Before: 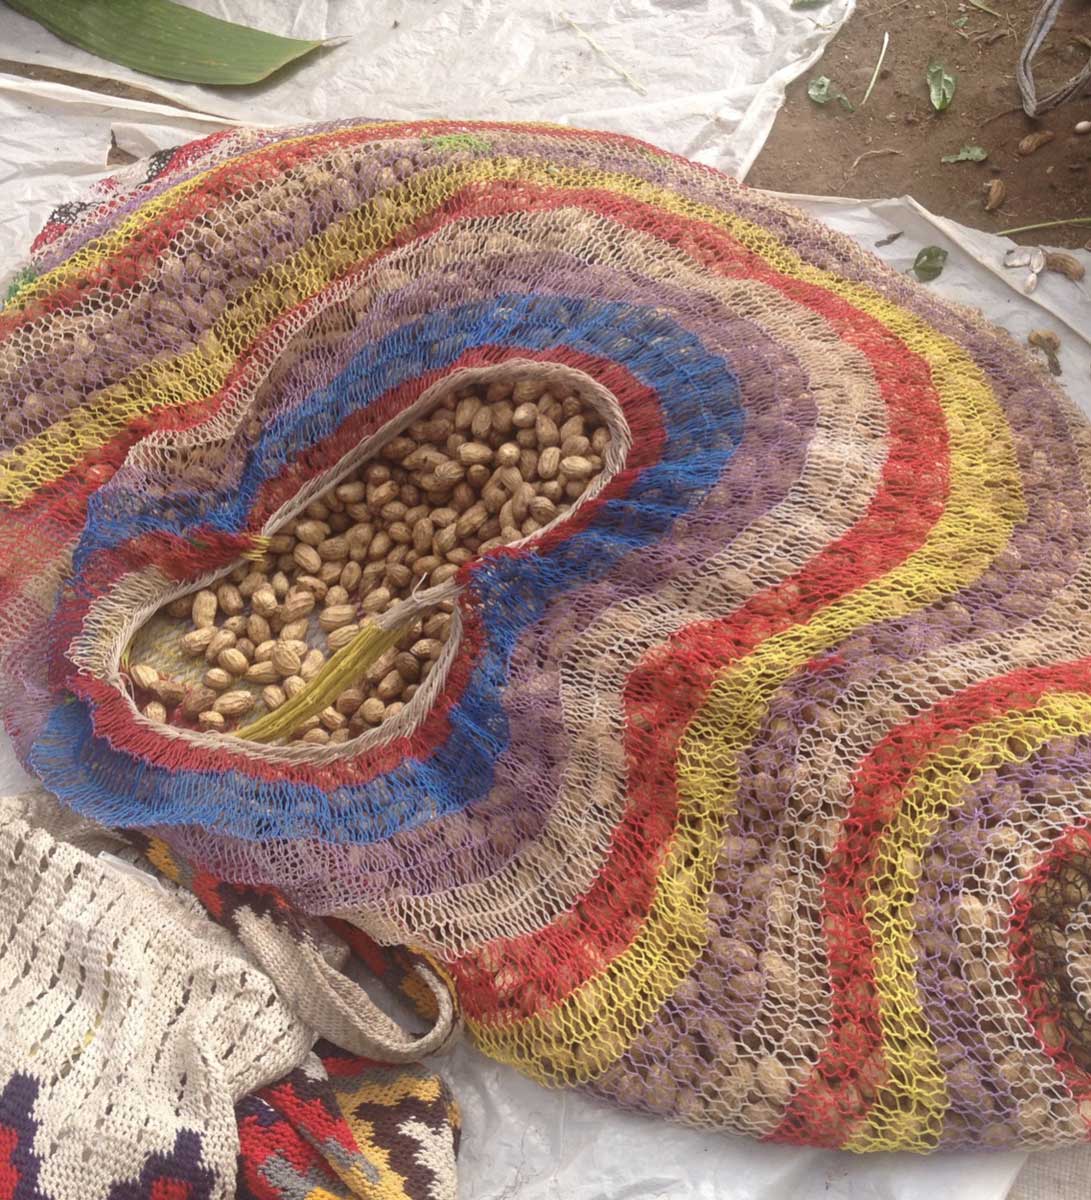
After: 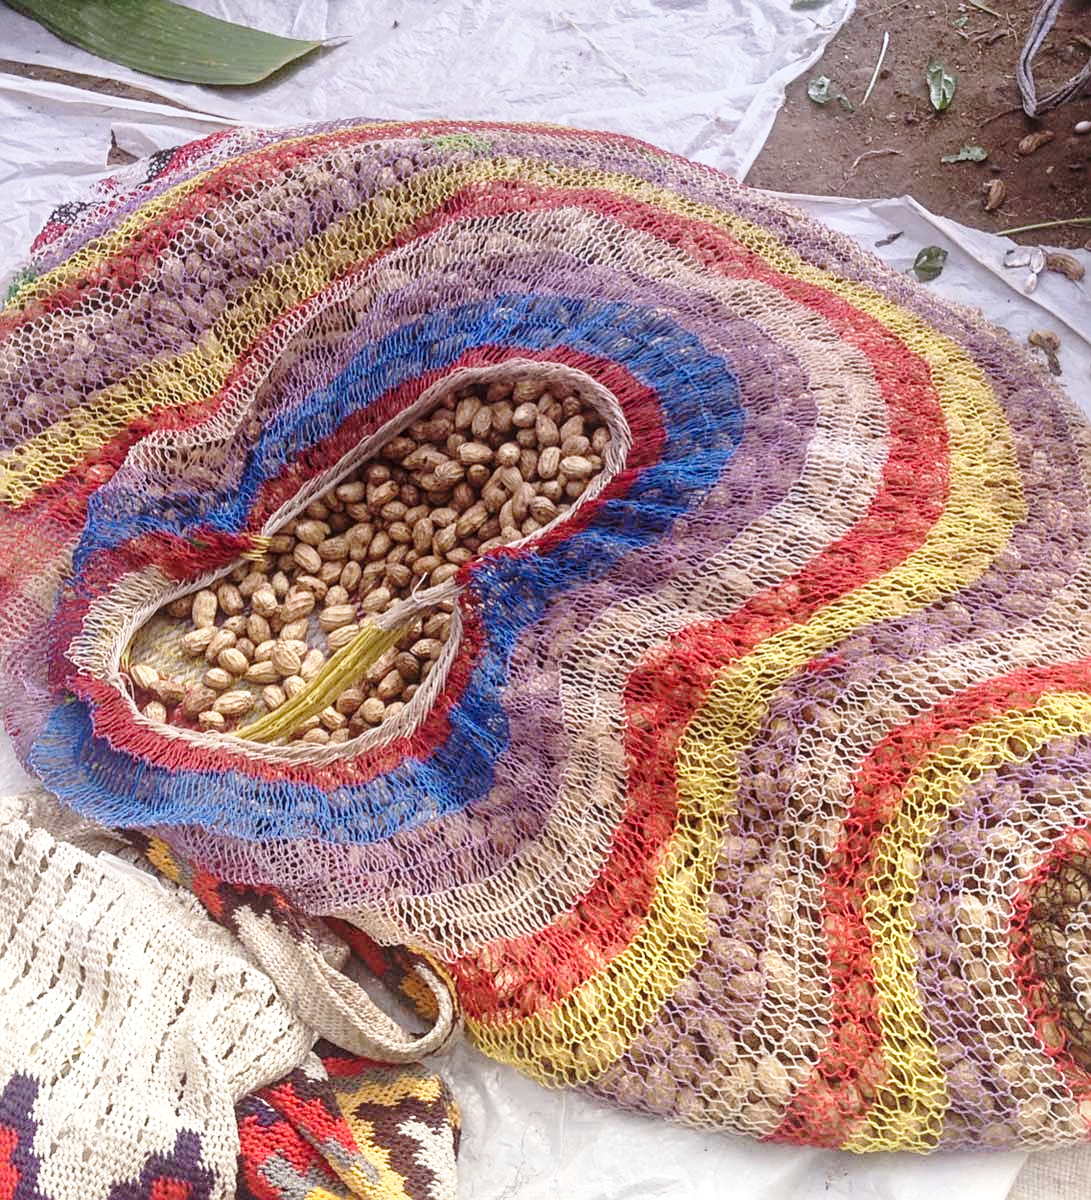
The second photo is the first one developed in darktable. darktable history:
graduated density: hue 238.83°, saturation 50%
sharpen: on, module defaults
local contrast: on, module defaults
base curve: curves: ch0 [(0, 0) (0.028, 0.03) (0.121, 0.232) (0.46, 0.748) (0.859, 0.968) (1, 1)], preserve colors none
